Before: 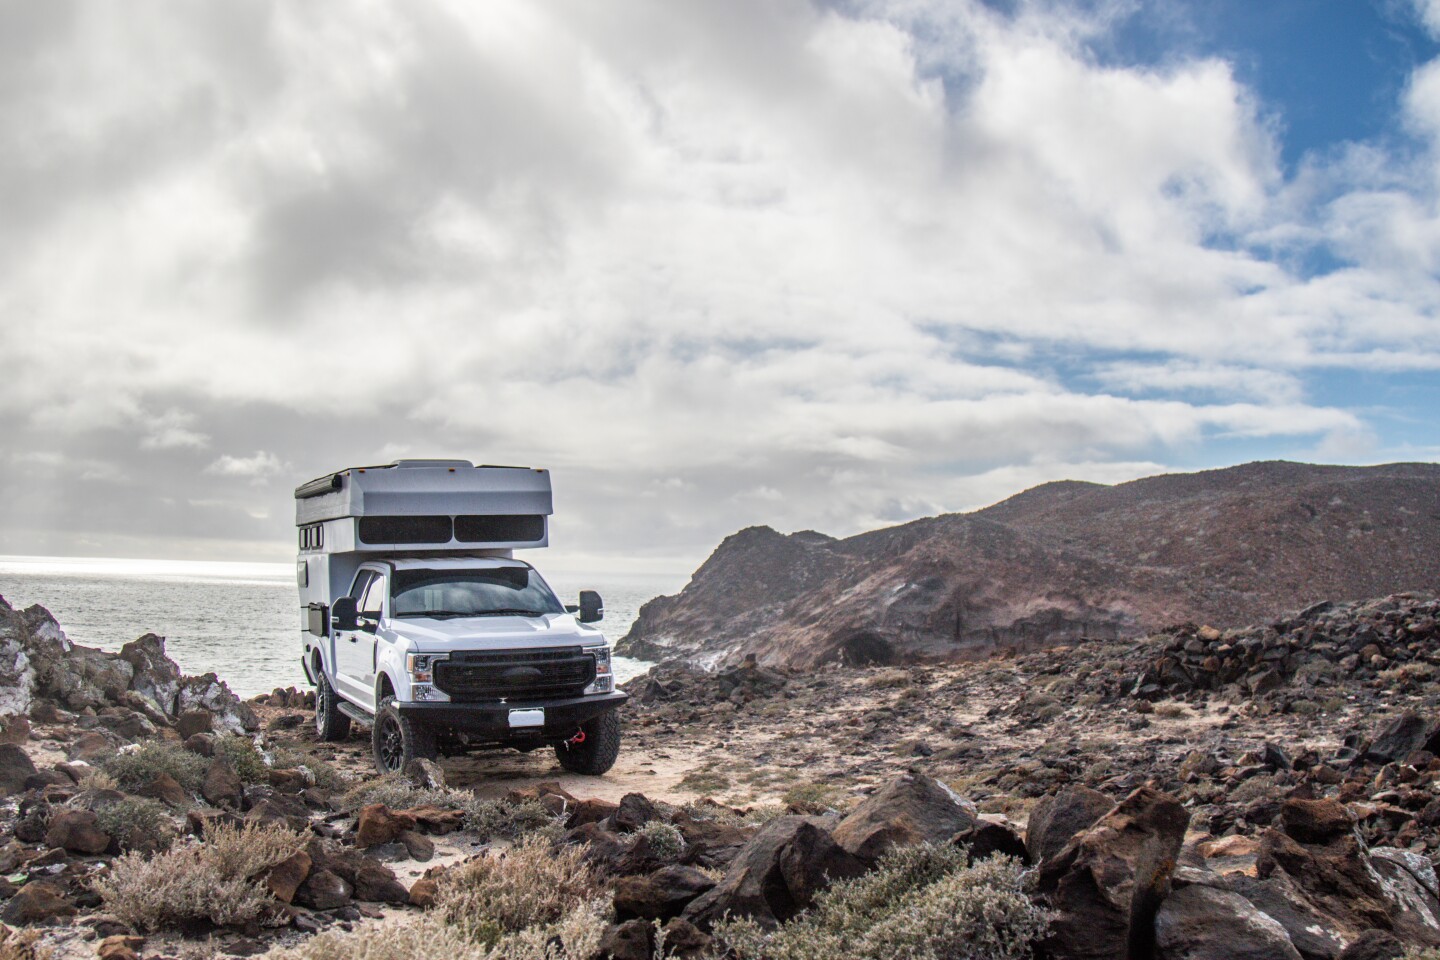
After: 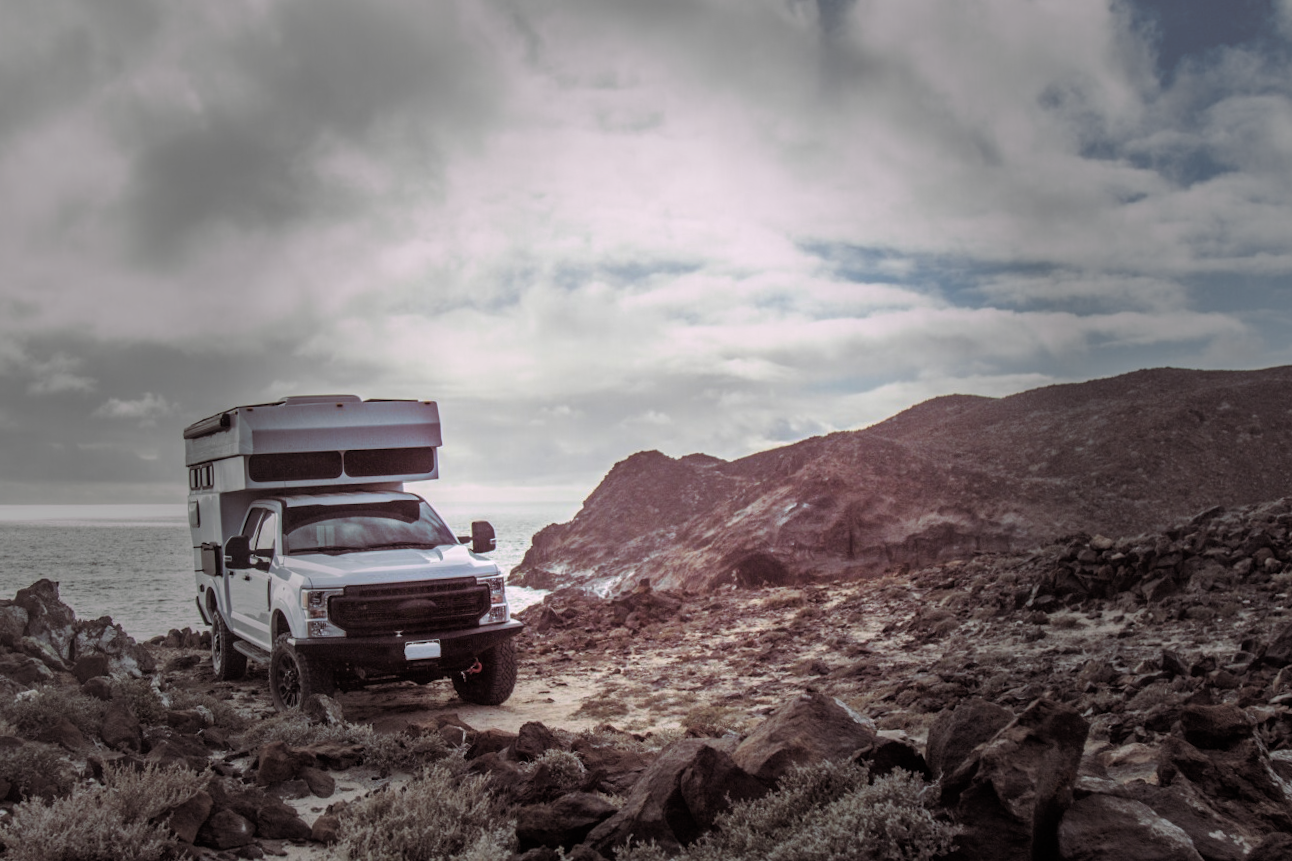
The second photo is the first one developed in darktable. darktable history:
vignetting: fall-off start 31.28%, fall-off radius 34.64%, brightness -0.575
crop and rotate: angle 1.96°, left 5.673%, top 5.673%
split-toning: highlights › hue 298.8°, highlights › saturation 0.73, compress 41.76%
shadows and highlights: radius 125.46, shadows 21.19, highlights -21.19, low approximation 0.01
